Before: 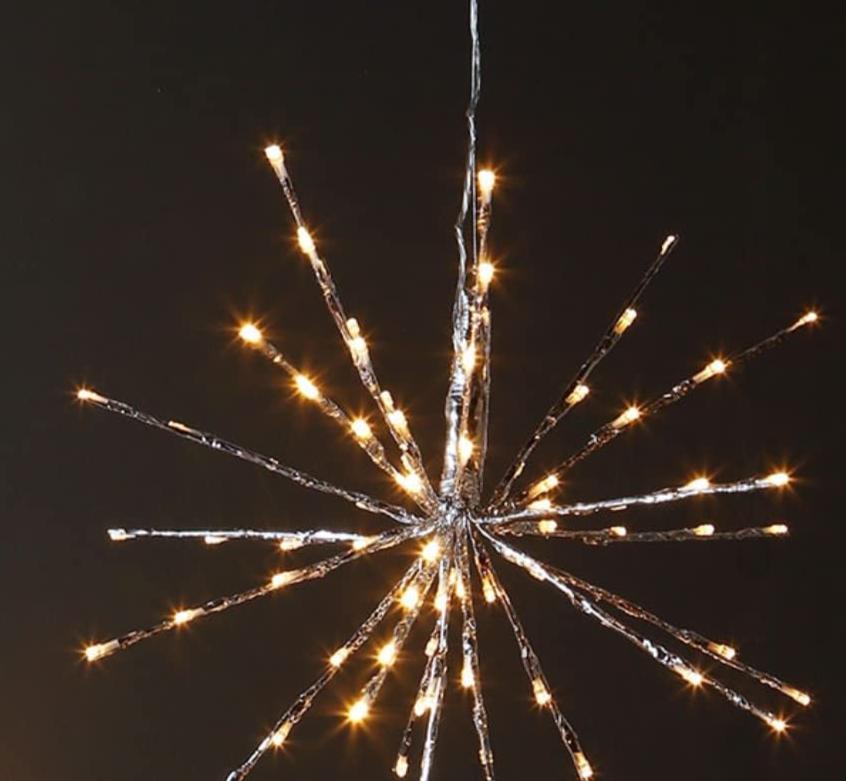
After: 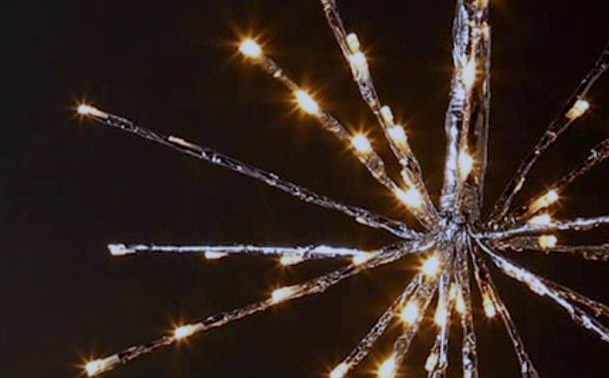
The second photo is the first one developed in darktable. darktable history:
exposure: black level correction 0.009, exposure -0.637 EV, compensate highlight preservation false
crop: top 36.498%, right 27.964%, bottom 14.995%
white balance: red 0.967, blue 1.119, emerald 0.756
